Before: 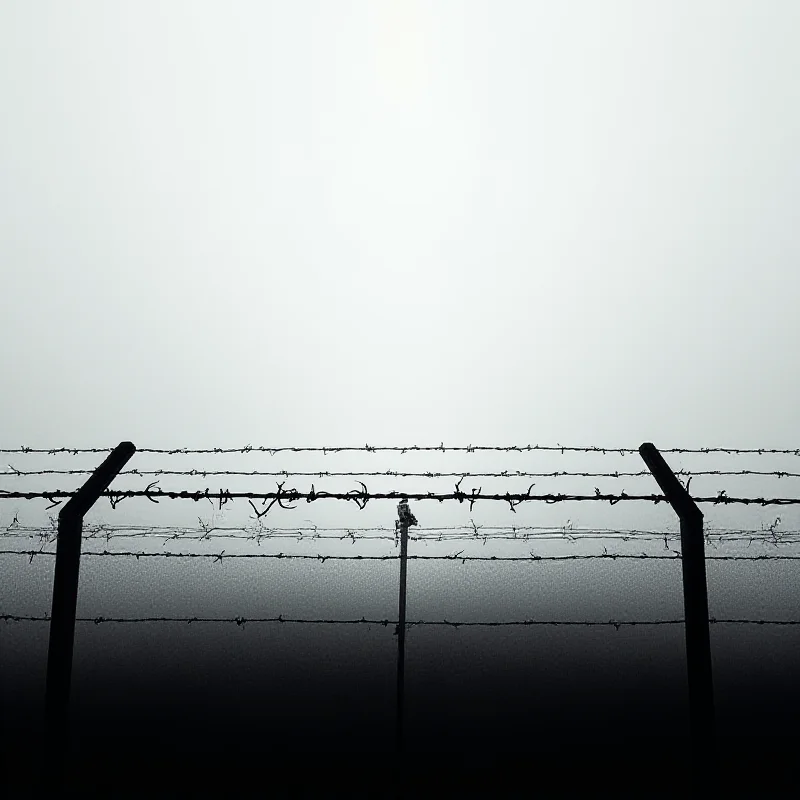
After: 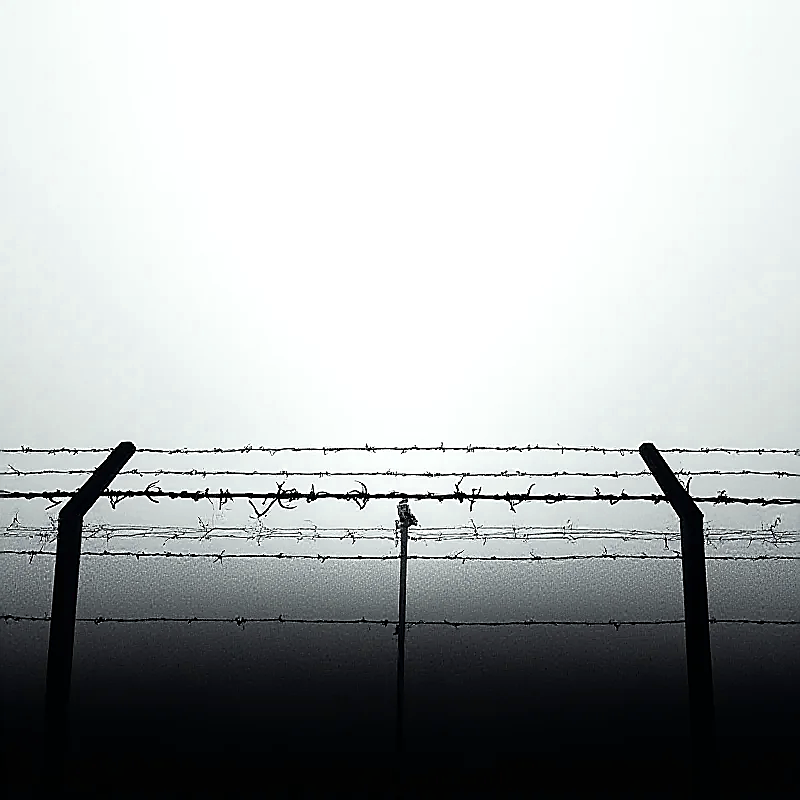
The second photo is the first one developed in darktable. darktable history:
color zones: curves: ch0 [(0, 0.473) (0.001, 0.473) (0.226, 0.548) (0.4, 0.589) (0.525, 0.54) (0.728, 0.403) (0.999, 0.473) (1, 0.473)]; ch1 [(0, 0.619) (0.001, 0.619) (0.234, 0.388) (0.4, 0.372) (0.528, 0.422) (0.732, 0.53) (0.999, 0.619) (1, 0.619)]; ch2 [(0, 0.547) (0.001, 0.547) (0.226, 0.45) (0.4, 0.525) (0.525, 0.585) (0.8, 0.511) (0.999, 0.547) (1, 0.547)]
sharpen: radius 1.36, amount 1.237, threshold 0.662
exposure: exposure 0.191 EV, compensate highlight preservation false
